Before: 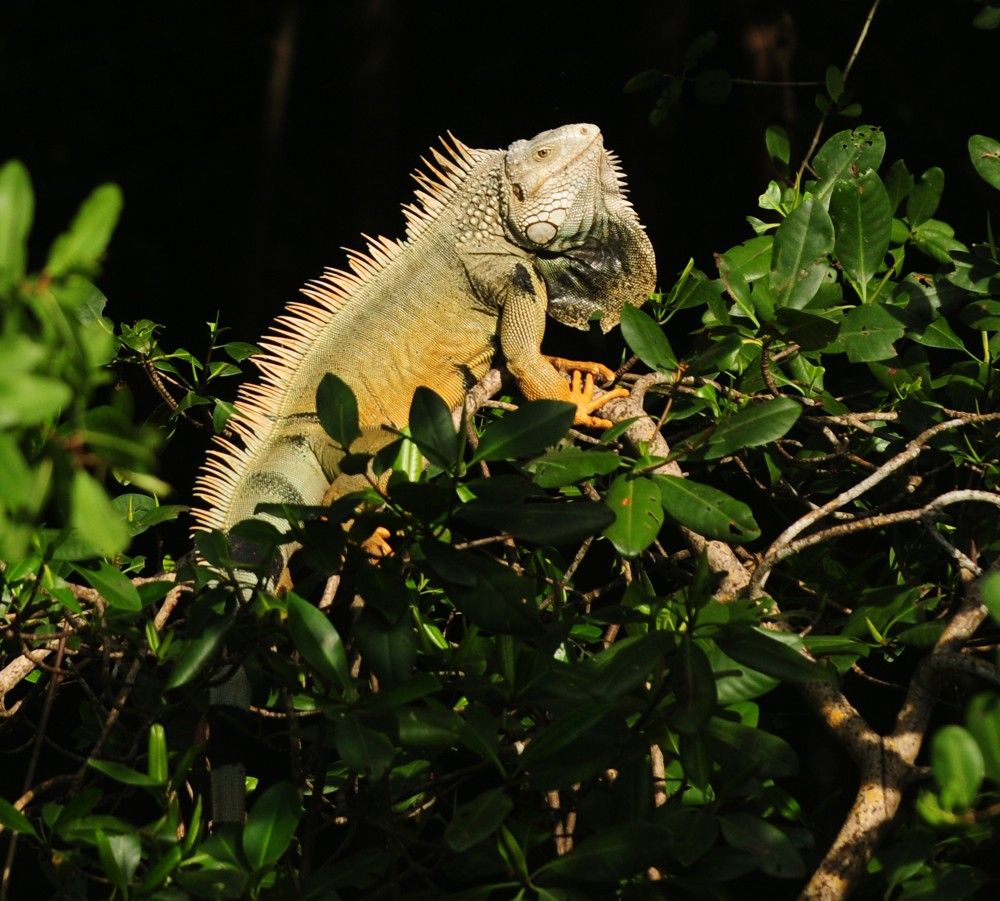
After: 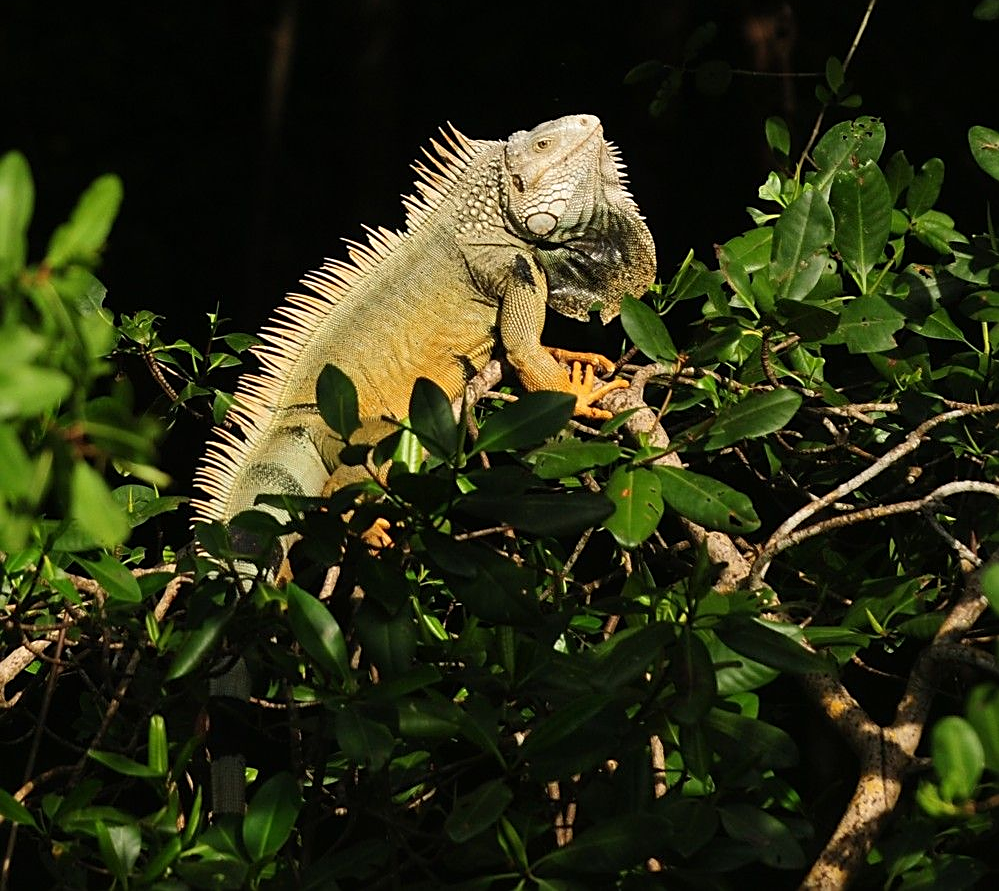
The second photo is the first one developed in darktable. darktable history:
crop: top 1.049%, right 0.001%
sharpen: on, module defaults
